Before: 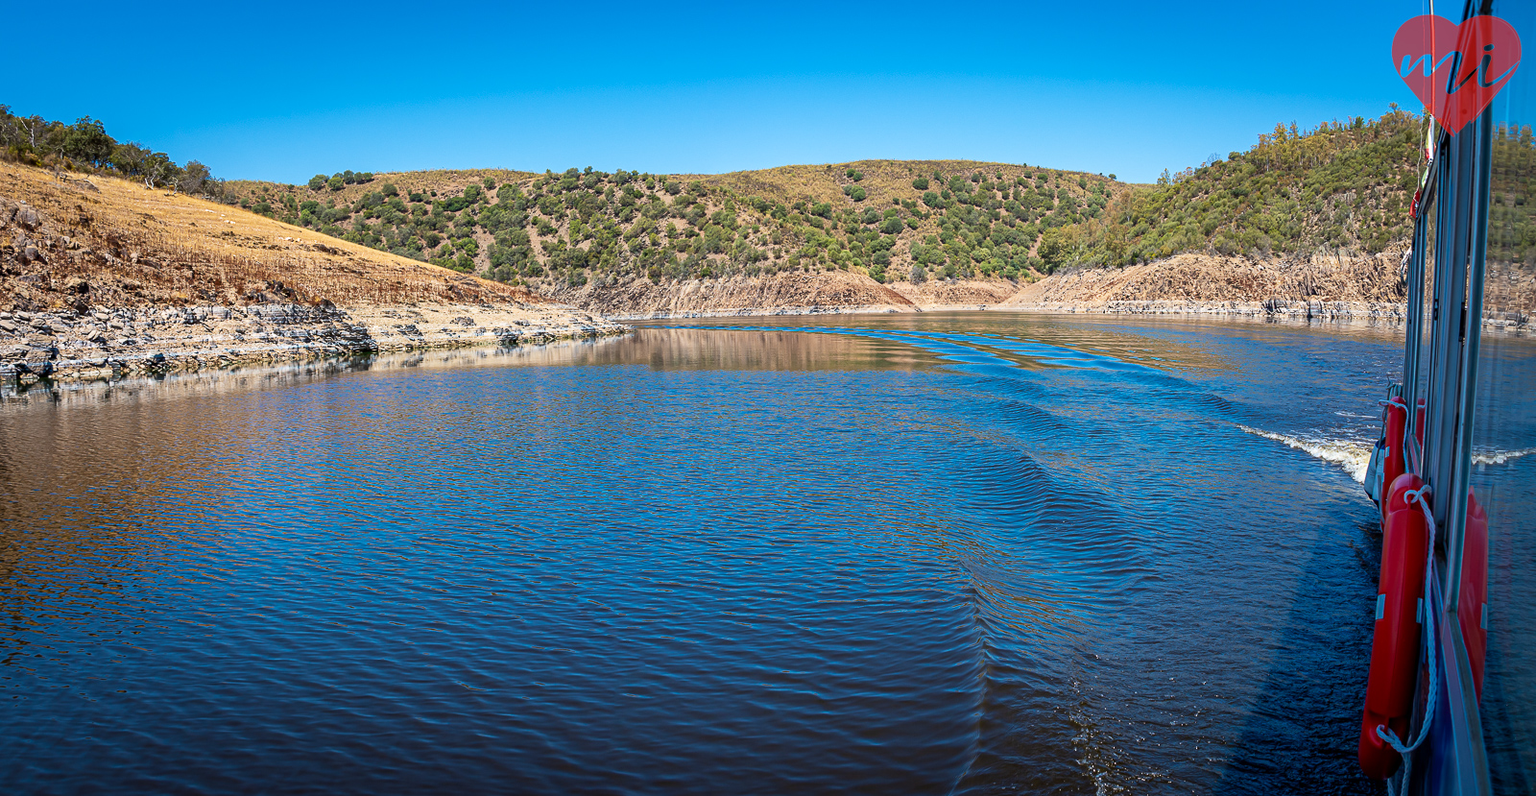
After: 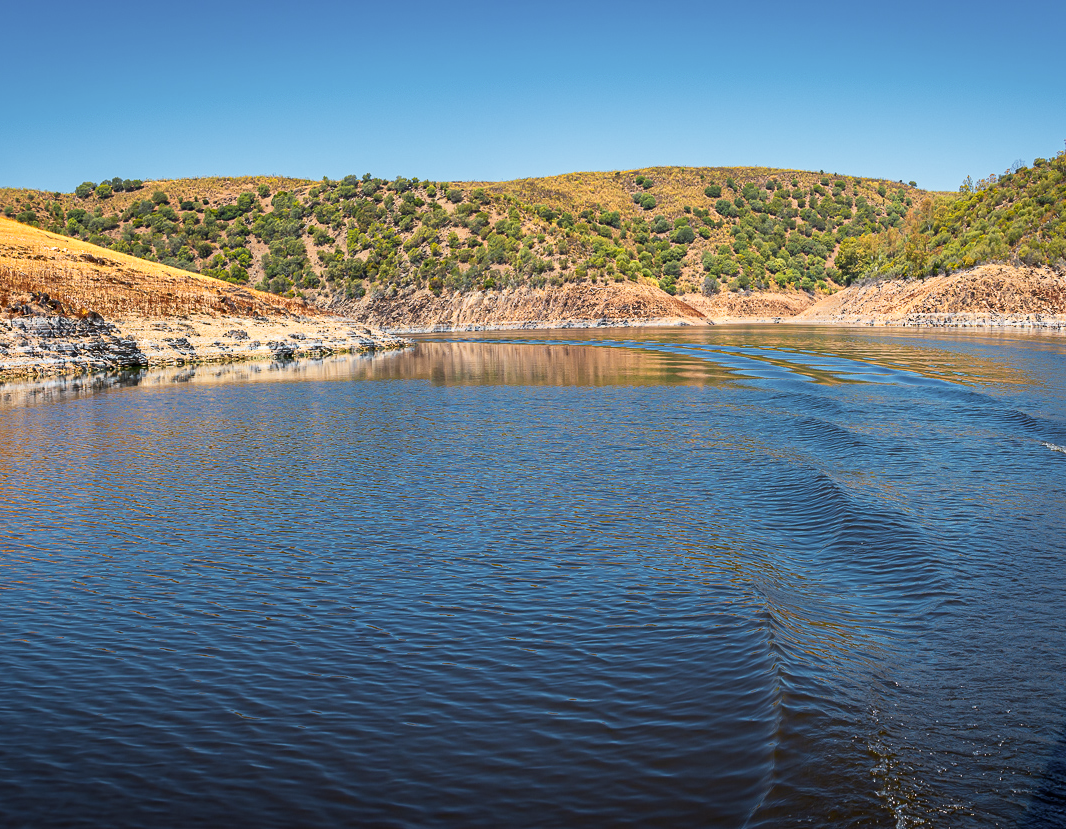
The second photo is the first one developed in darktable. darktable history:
crop: left 15.419%, right 17.914%
color zones: curves: ch0 [(0, 0.511) (0.143, 0.531) (0.286, 0.56) (0.429, 0.5) (0.571, 0.5) (0.714, 0.5) (0.857, 0.5) (1, 0.5)]; ch1 [(0, 0.525) (0.143, 0.705) (0.286, 0.715) (0.429, 0.35) (0.571, 0.35) (0.714, 0.35) (0.857, 0.4) (1, 0.4)]; ch2 [(0, 0.572) (0.143, 0.512) (0.286, 0.473) (0.429, 0.45) (0.571, 0.5) (0.714, 0.5) (0.857, 0.518) (1, 0.518)]
white balance: emerald 1
